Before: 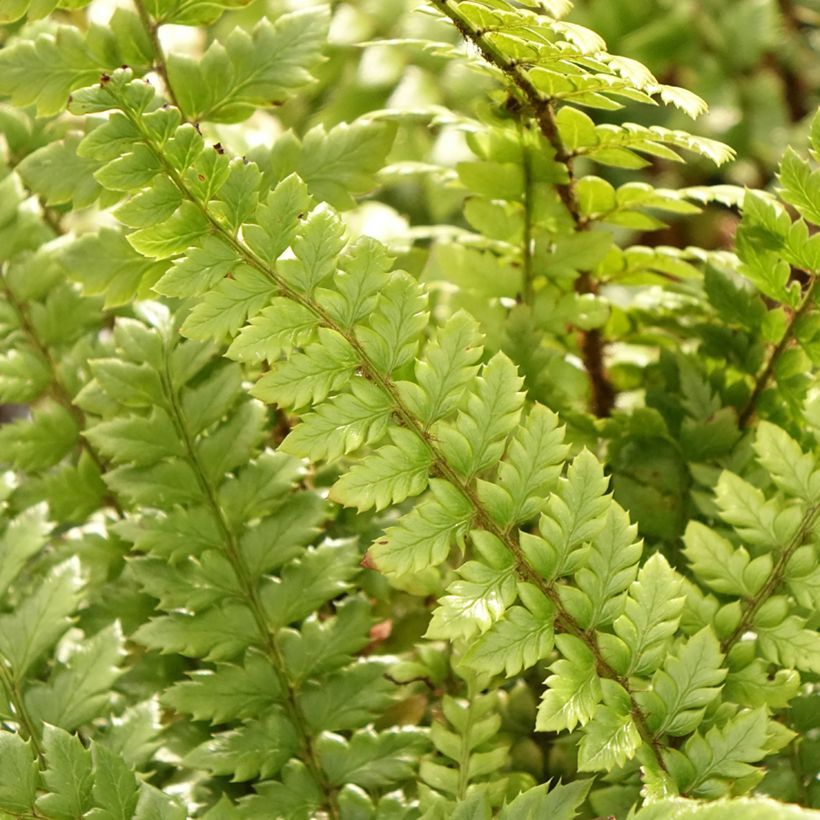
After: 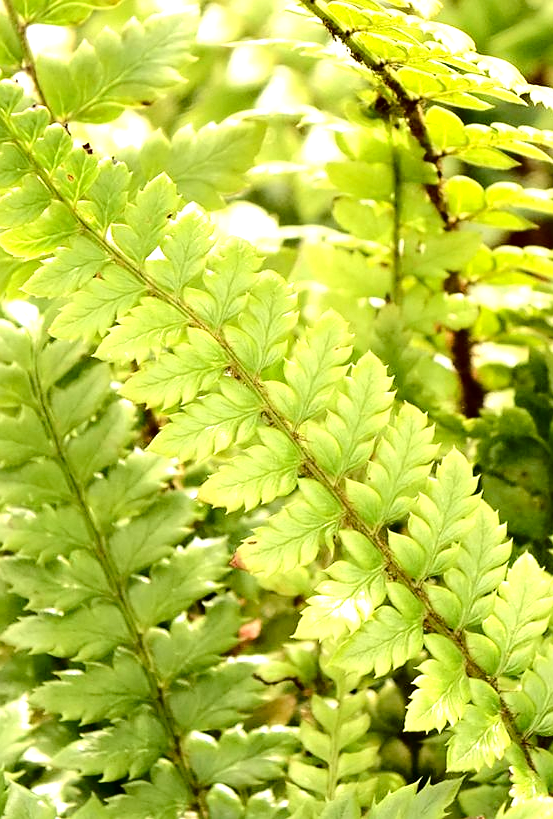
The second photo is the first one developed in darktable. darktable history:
sharpen: radius 1.036
tone equalizer: -8 EV -0.735 EV, -7 EV -0.683 EV, -6 EV -0.596 EV, -5 EV -0.378 EV, -3 EV 0.39 EV, -2 EV 0.6 EV, -1 EV 0.685 EV, +0 EV 0.729 EV
exposure: black level correction 0.007, exposure 0.156 EV, compensate exposure bias true, compensate highlight preservation false
tone curve: curves: ch0 [(0, 0) (0.003, 0.007) (0.011, 0.009) (0.025, 0.014) (0.044, 0.022) (0.069, 0.029) (0.1, 0.037) (0.136, 0.052) (0.177, 0.083) (0.224, 0.121) (0.277, 0.177) (0.335, 0.258) (0.399, 0.351) (0.468, 0.454) (0.543, 0.557) (0.623, 0.654) (0.709, 0.744) (0.801, 0.825) (0.898, 0.909) (1, 1)], color space Lab, independent channels, preserve colors none
crop and rotate: left 15.988%, right 16.56%
